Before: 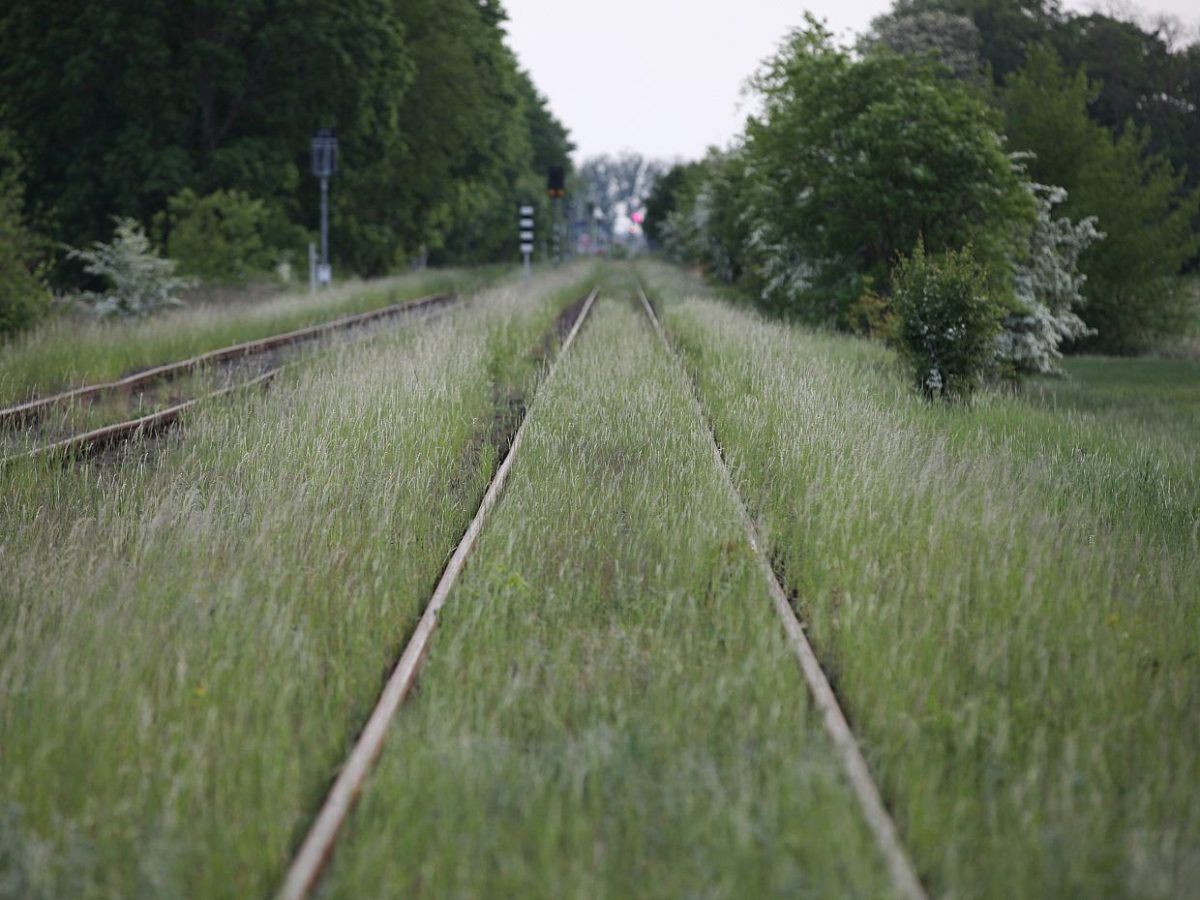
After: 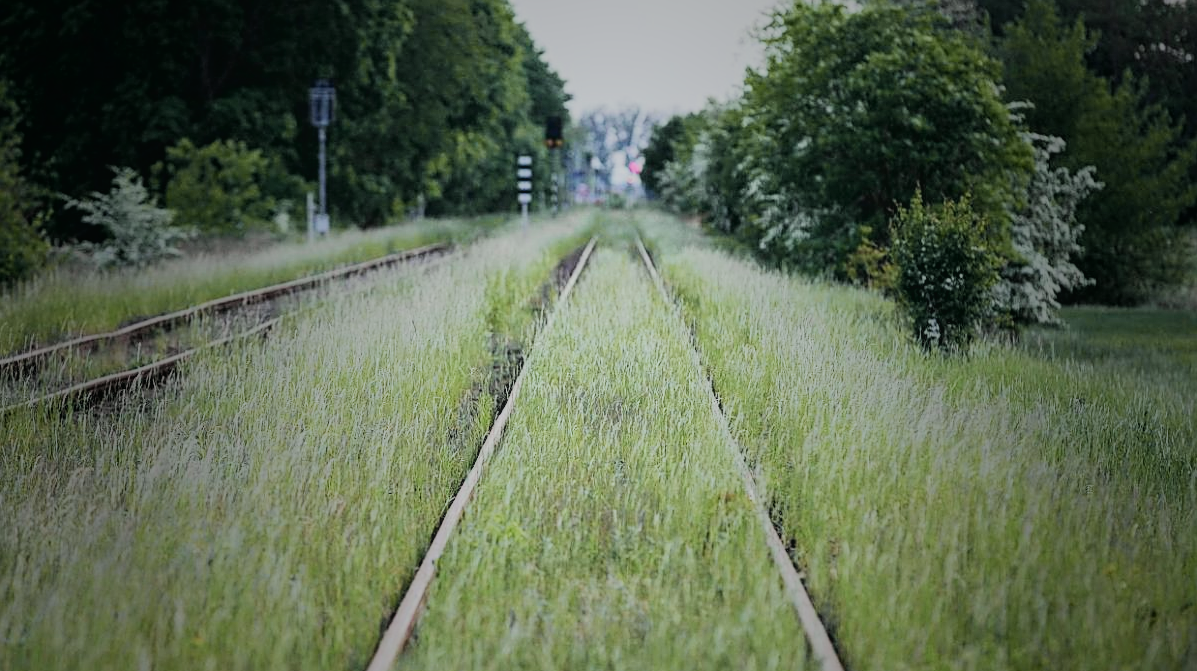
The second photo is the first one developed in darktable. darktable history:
sharpen: on, module defaults
local contrast: detail 109%
vignetting: fall-off start 16%, fall-off radius 99.23%, brightness -0.595, saturation -0.003, width/height ratio 0.712
tone curve: curves: ch0 [(0, 0.017) (0.091, 0.046) (0.298, 0.287) (0.439, 0.482) (0.64, 0.729) (0.785, 0.817) (0.995, 0.917)]; ch1 [(0, 0) (0.384, 0.365) (0.463, 0.447) (0.486, 0.474) (0.503, 0.497) (0.526, 0.52) (0.555, 0.564) (0.578, 0.595) (0.638, 0.644) (0.766, 0.773) (1, 1)]; ch2 [(0, 0) (0.374, 0.344) (0.449, 0.434) (0.501, 0.501) (0.528, 0.519) (0.569, 0.589) (0.61, 0.646) (0.666, 0.688) (1, 1)], color space Lab, independent channels, preserve colors none
crop: left 0.198%, top 5.564%, bottom 19.862%
filmic rgb: black relative exposure -7.65 EV, white relative exposure 4.56 EV, hardness 3.61, add noise in highlights 0.001, preserve chrominance max RGB, color science v3 (2019), use custom middle-gray values true, iterations of high-quality reconstruction 0, contrast in highlights soft
exposure: black level correction 0, exposure 0.498 EV, compensate highlight preservation false
